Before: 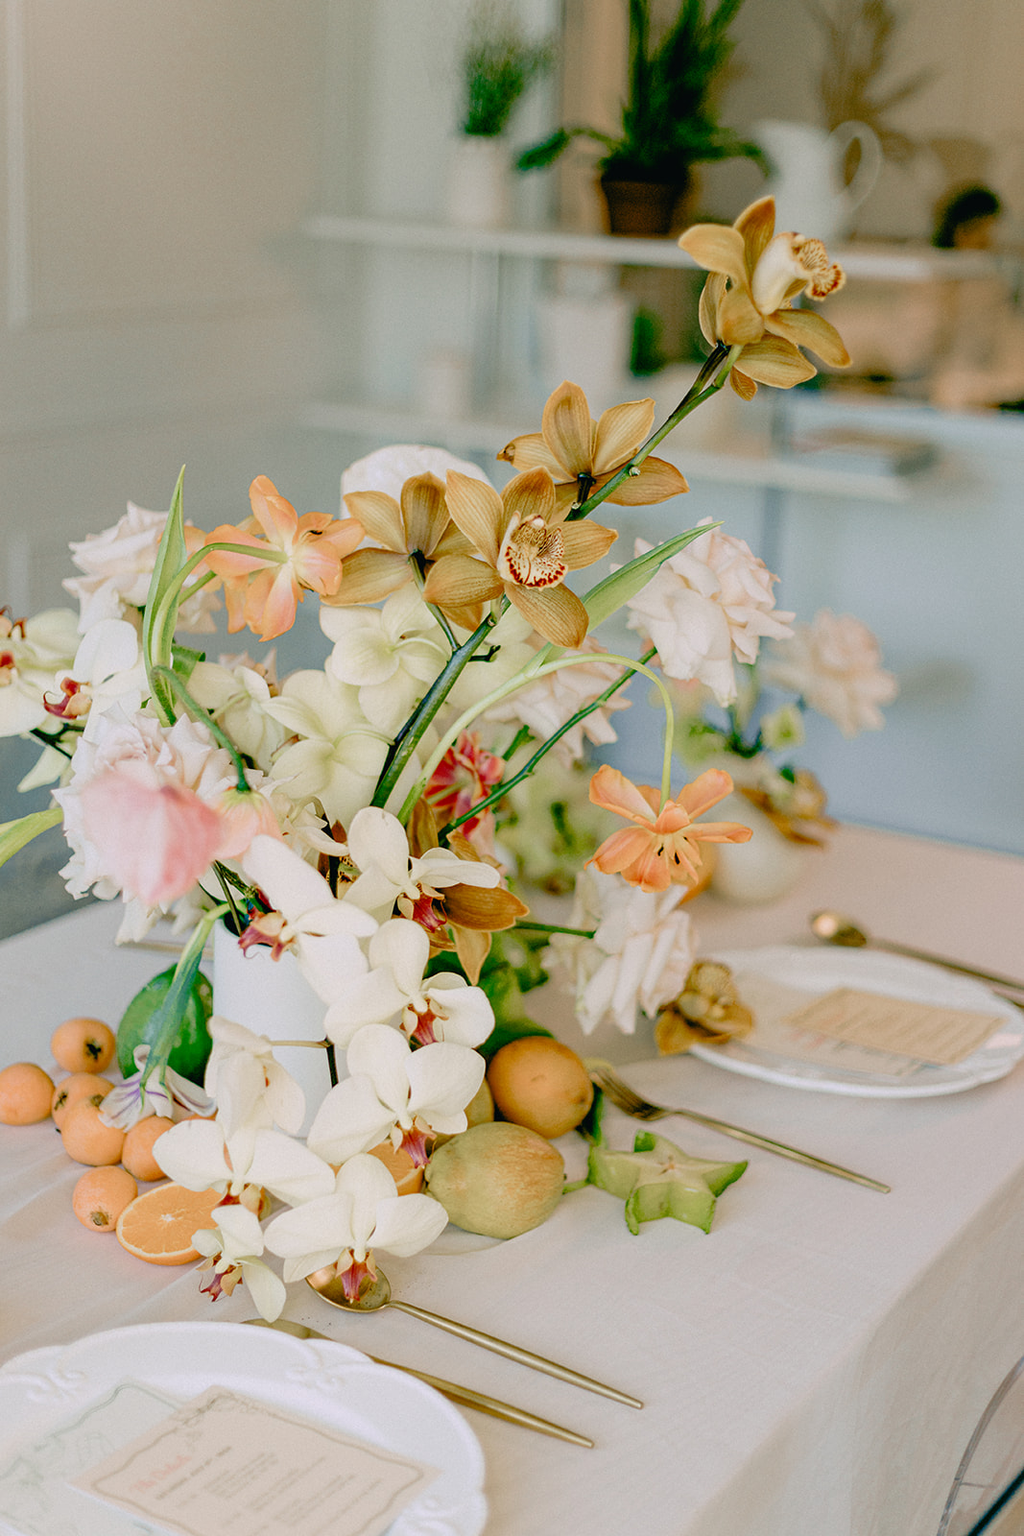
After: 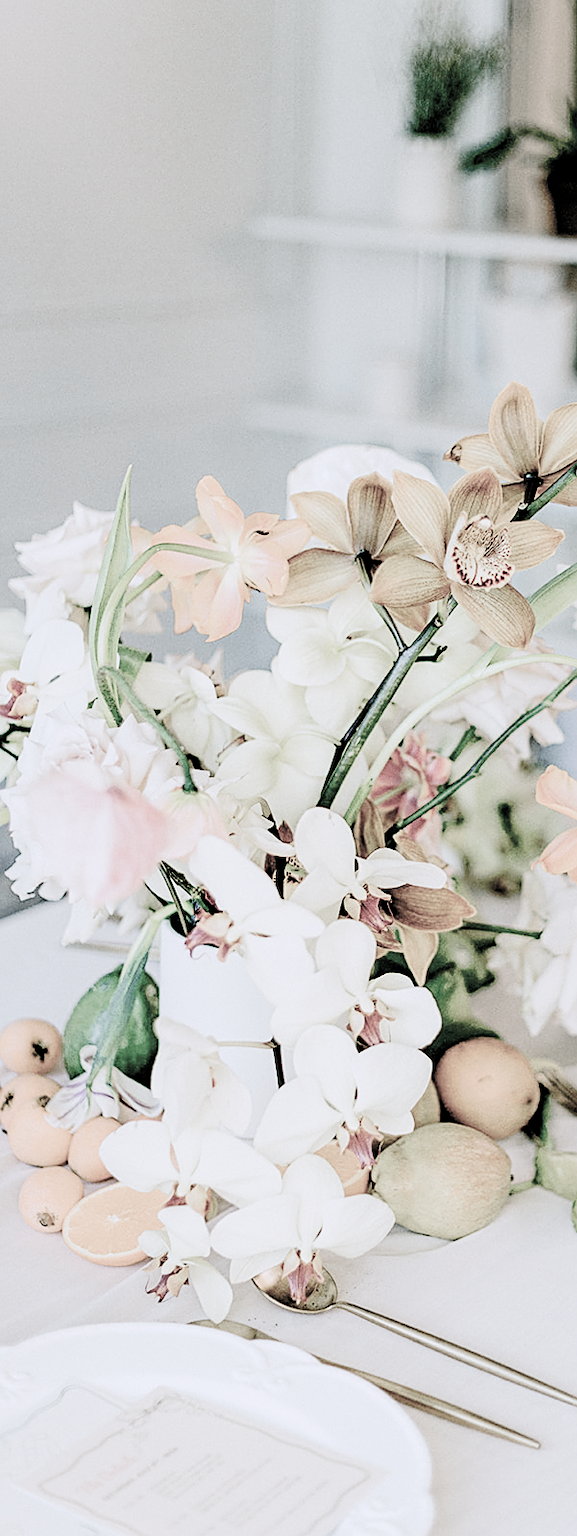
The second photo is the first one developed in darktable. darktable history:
crop: left 5.253%, right 38.415%
local contrast: highlights 100%, shadows 97%, detail 120%, midtone range 0.2
sharpen: on, module defaults
filmic rgb: black relative exposure -5.15 EV, white relative exposure 4 EV, hardness 2.91, contrast 1.183, highlights saturation mix -30.54%, color science v4 (2020)
contrast brightness saturation: contrast 0.202, brightness 0.154, saturation 0.147
color correction: highlights b* -0.055
tone curve: curves: ch0 [(0, 0) (0.126, 0.086) (0.338, 0.307) (0.494, 0.531) (0.703, 0.762) (1, 1)]; ch1 [(0, 0) (0.346, 0.324) (0.45, 0.426) (0.5, 0.5) (0.522, 0.517) (0.55, 0.578) (1, 1)]; ch2 [(0, 0) (0.44, 0.424) (0.501, 0.499) (0.554, 0.554) (0.622, 0.667) (0.707, 0.746) (1, 1)], preserve colors none
color calibration: illuminant as shot in camera, x 0.369, y 0.382, temperature 4318.05 K
